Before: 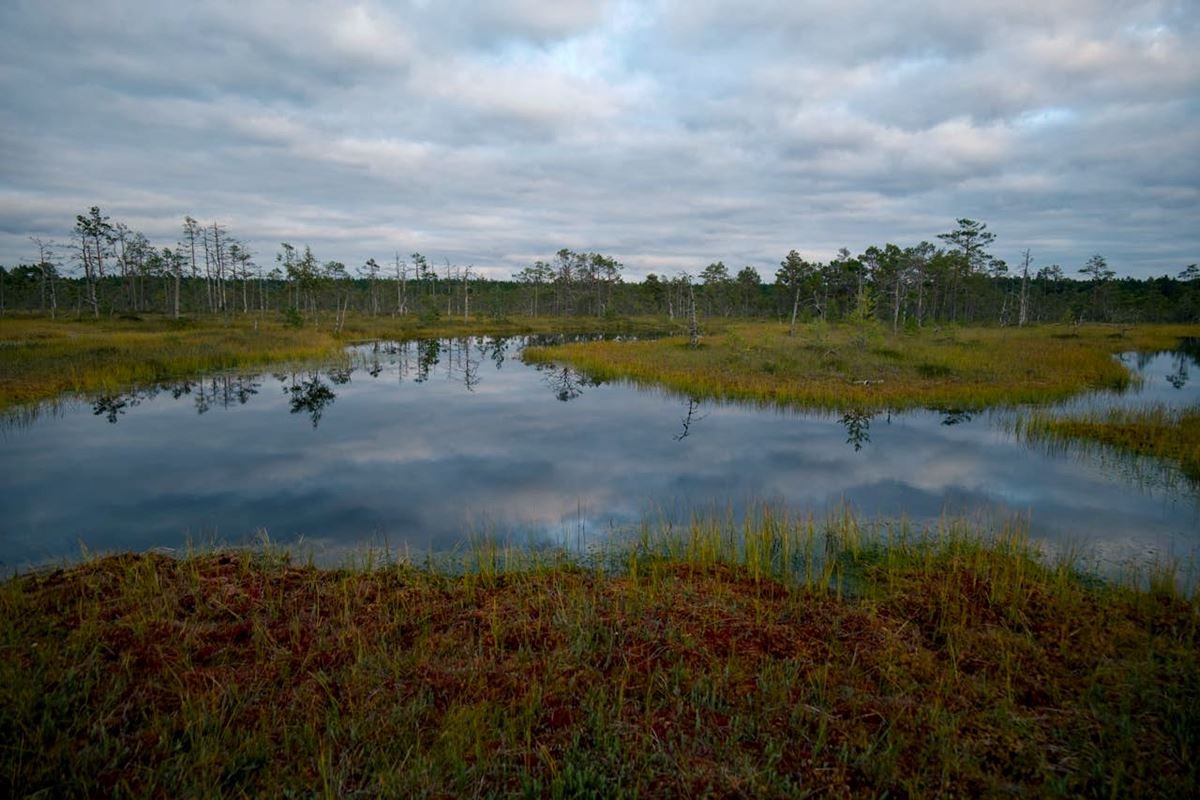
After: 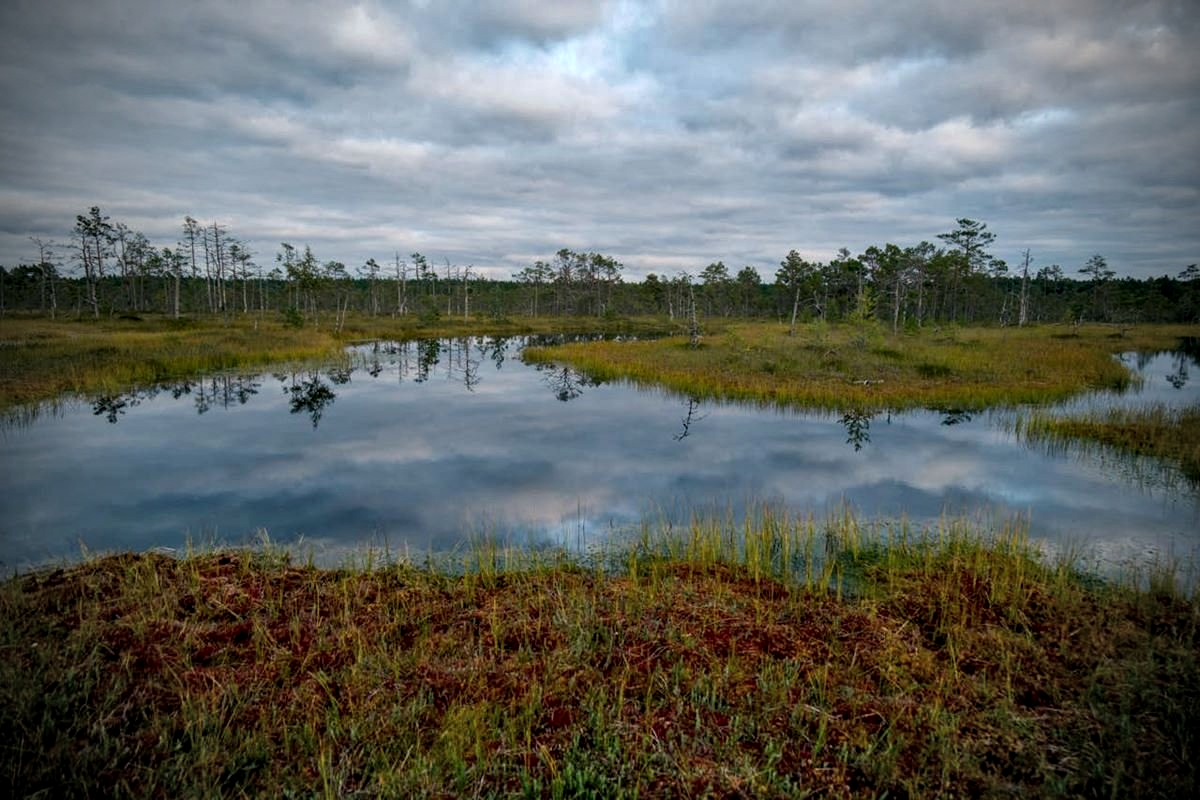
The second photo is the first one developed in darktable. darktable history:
shadows and highlights: soften with gaussian
local contrast: detail 130%
vignetting: fall-off start 75%, brightness -0.692, width/height ratio 1.084
